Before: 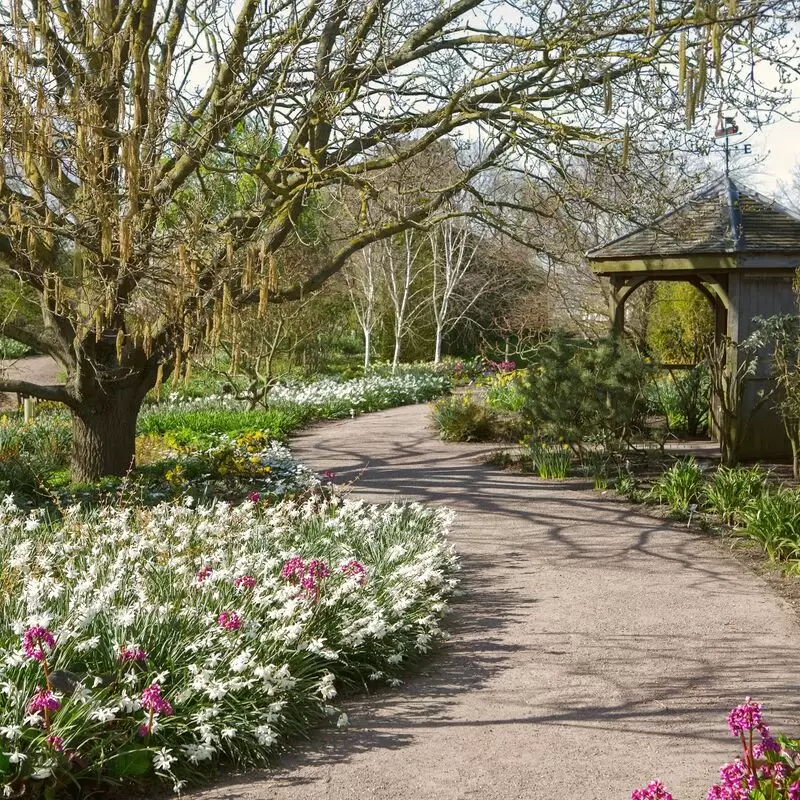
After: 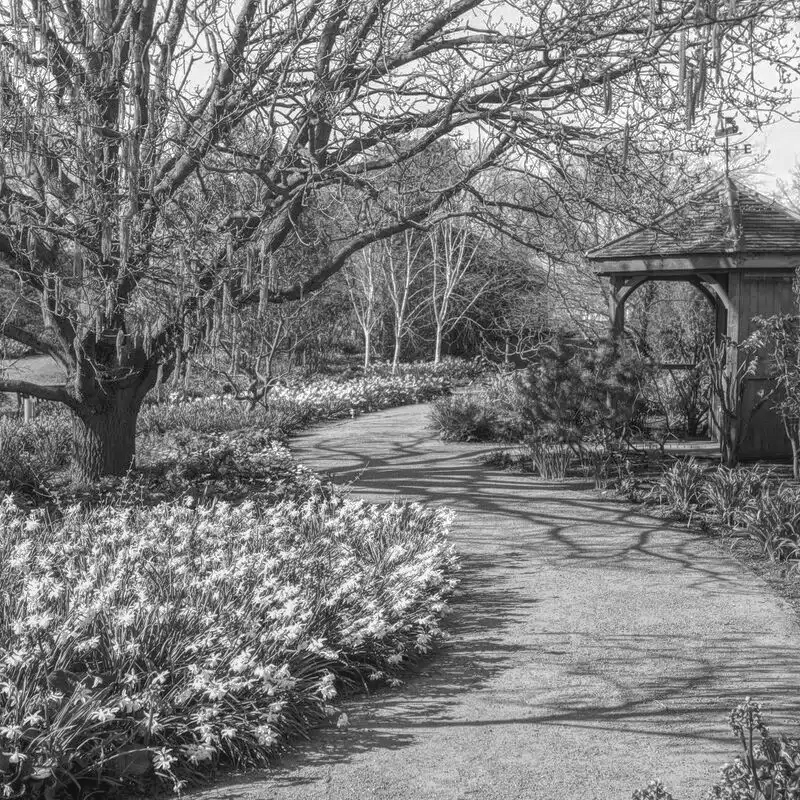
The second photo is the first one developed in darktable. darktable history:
color calibration: output gray [0.25, 0.35, 0.4, 0], x 0.383, y 0.372, temperature 3905.17 K
local contrast: highlights 66%, shadows 33%, detail 166%, midtone range 0.2
